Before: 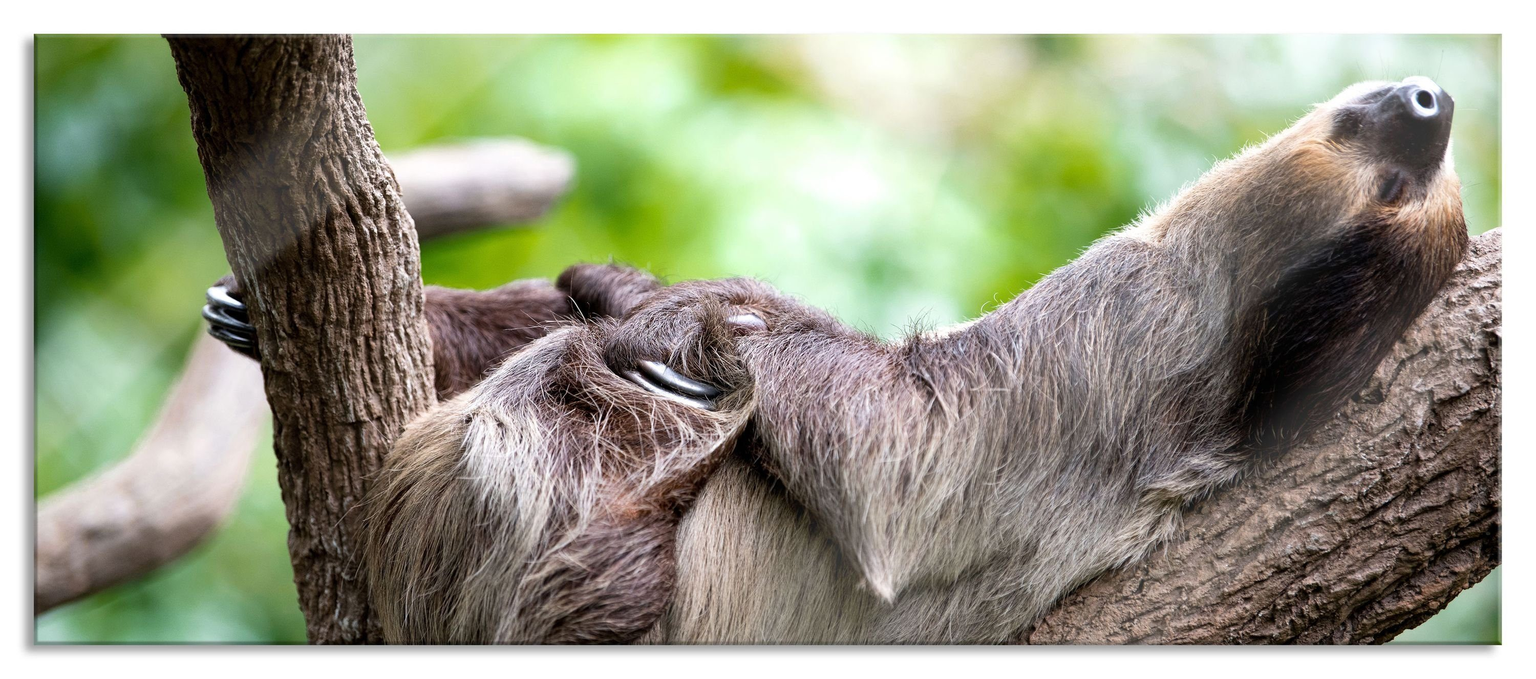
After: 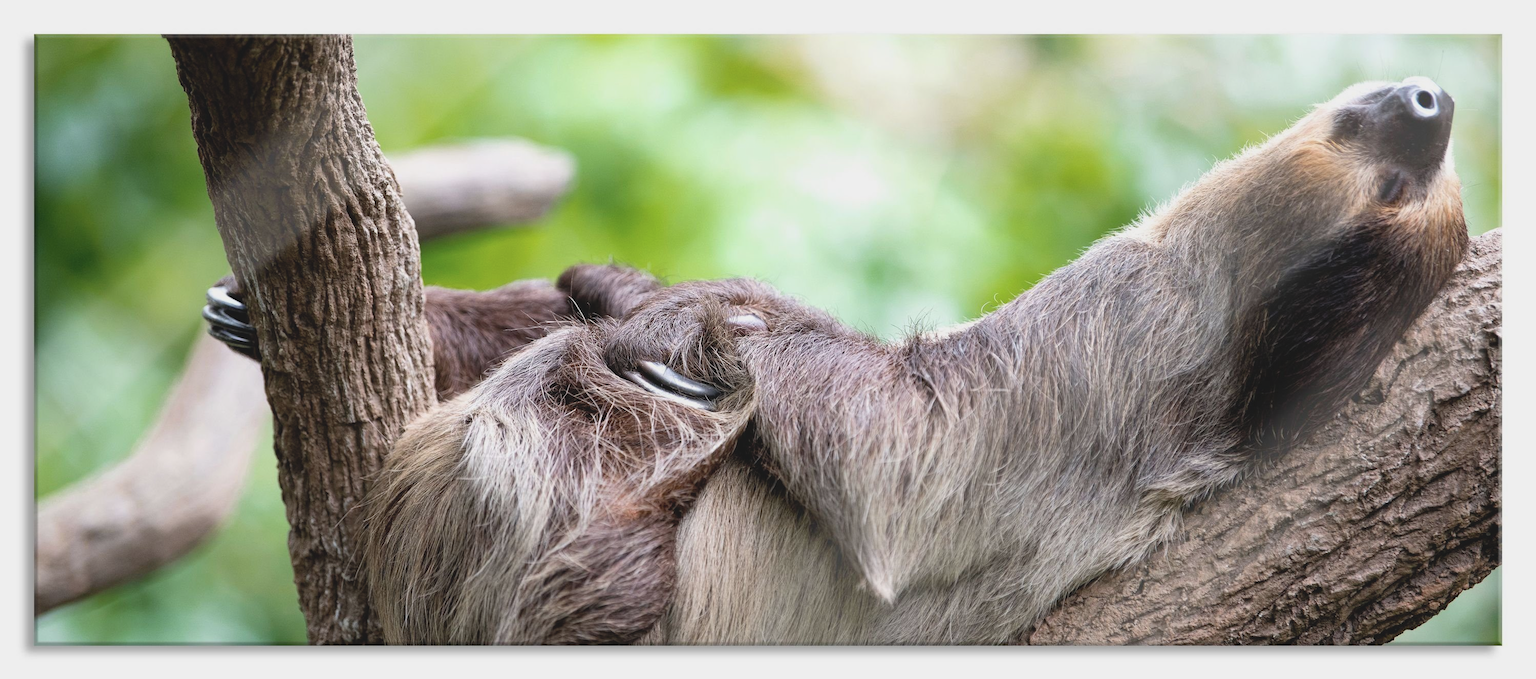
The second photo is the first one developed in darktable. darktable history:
contrast brightness saturation: contrast -0.133, brightness 0.053, saturation -0.117
